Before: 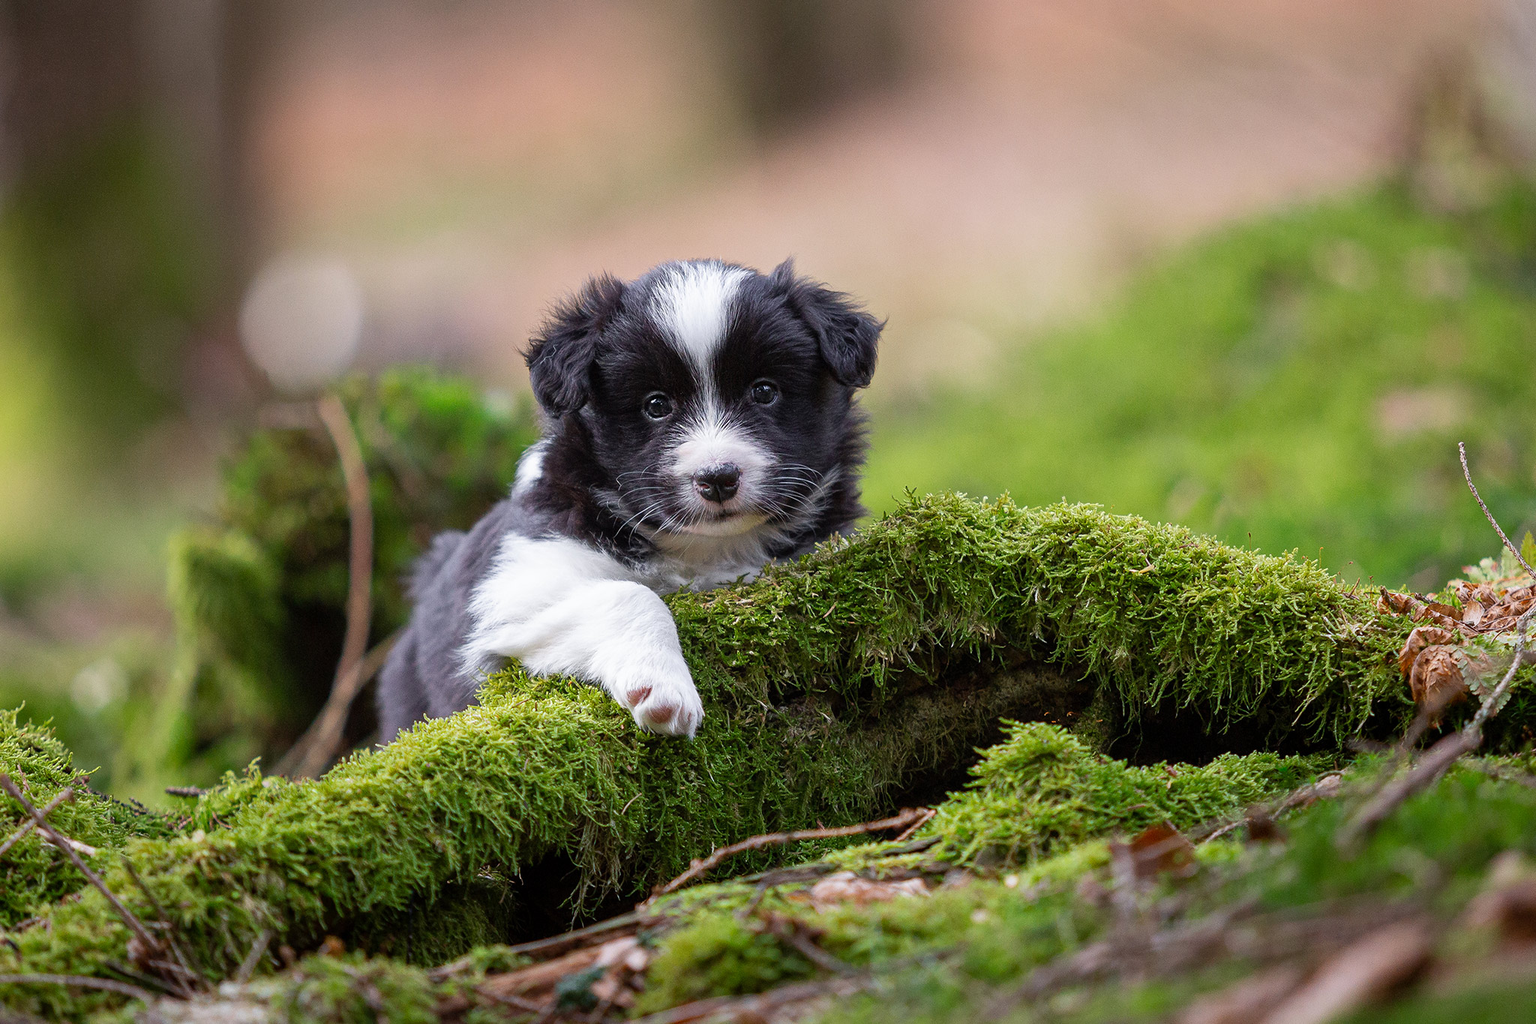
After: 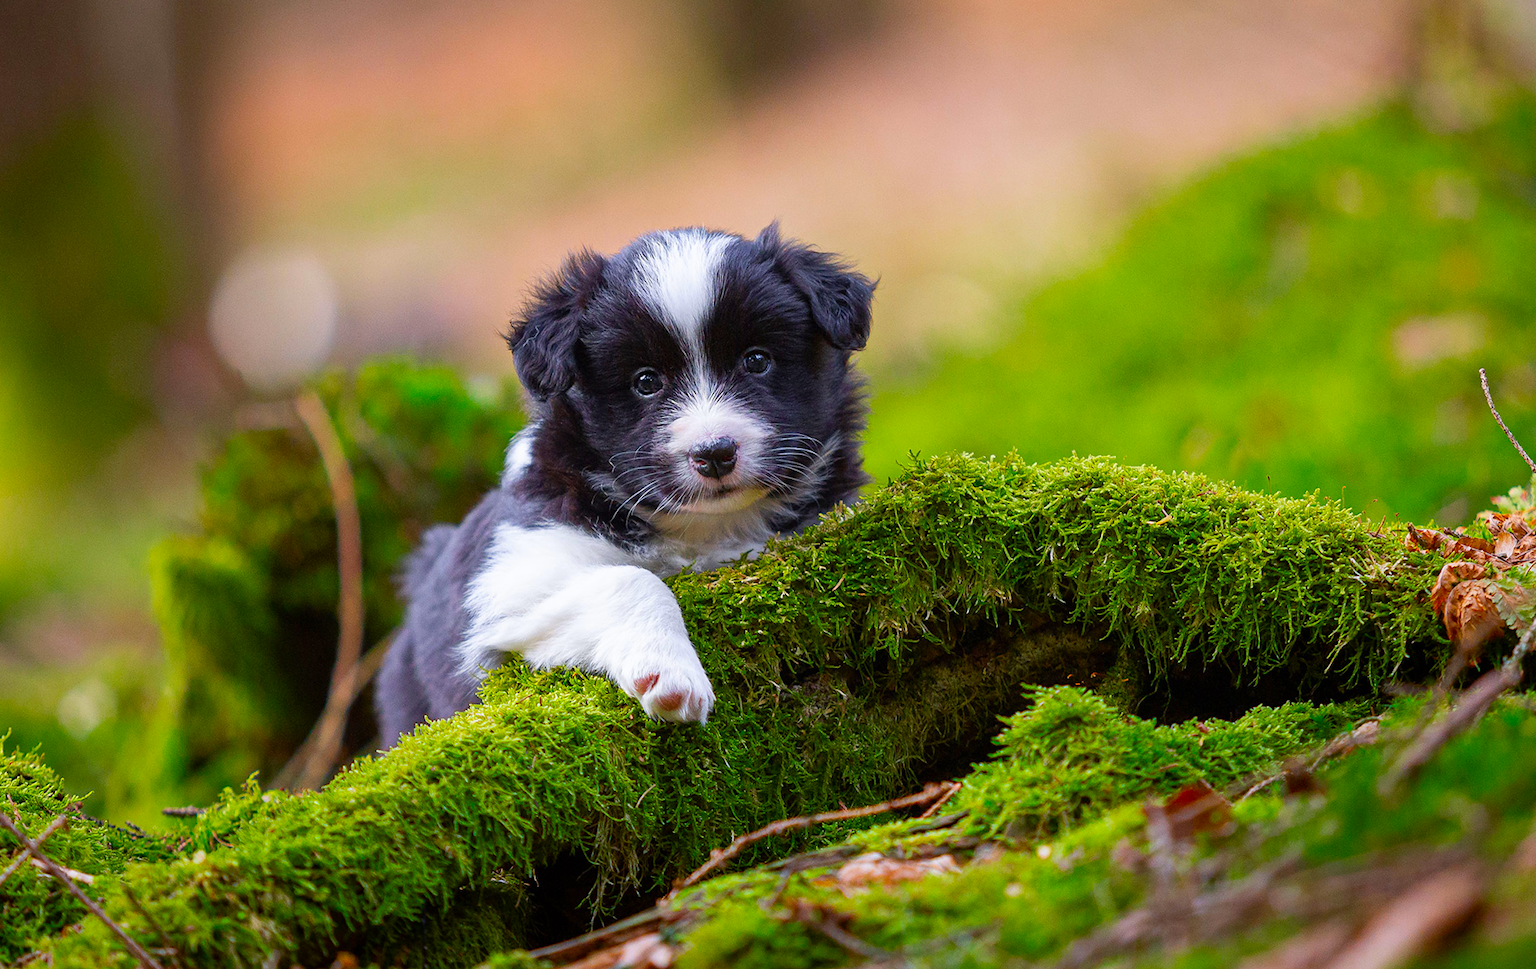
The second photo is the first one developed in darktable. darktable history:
rotate and perspective: rotation -3.52°, crop left 0.036, crop right 0.964, crop top 0.081, crop bottom 0.919
color contrast: green-magenta contrast 1.55, blue-yellow contrast 1.83
